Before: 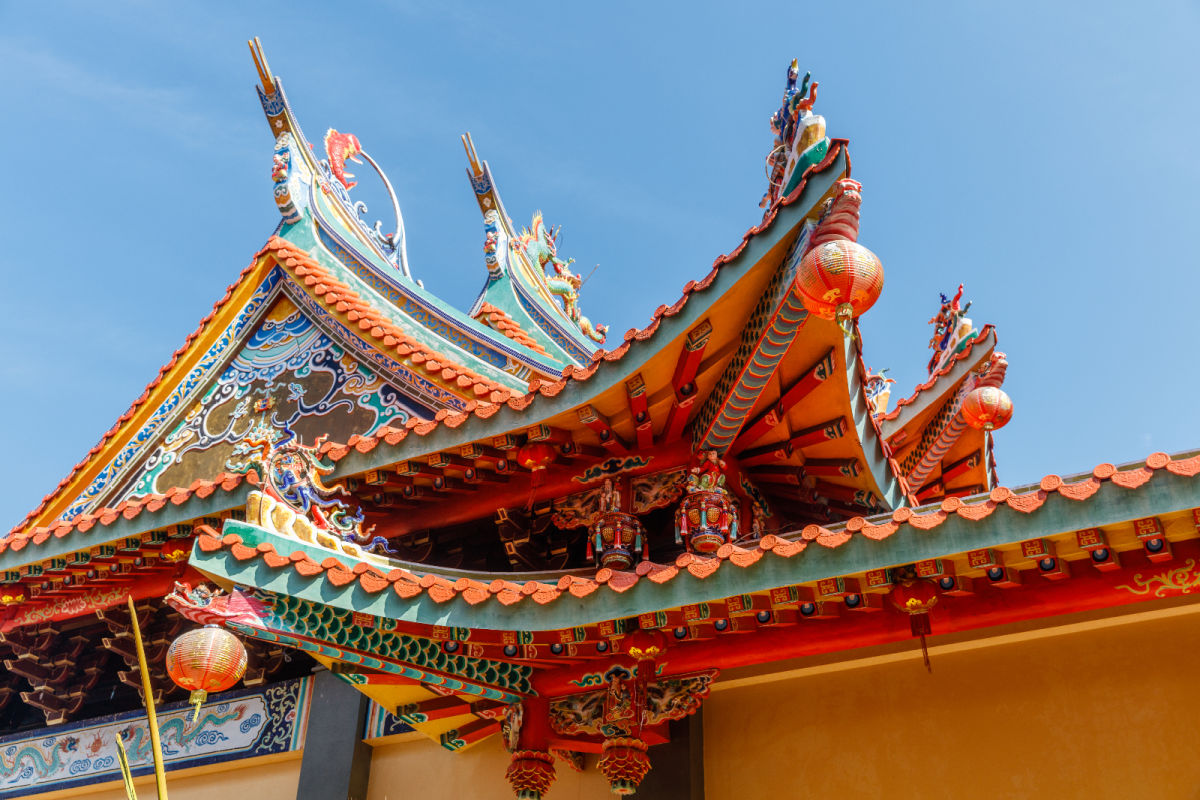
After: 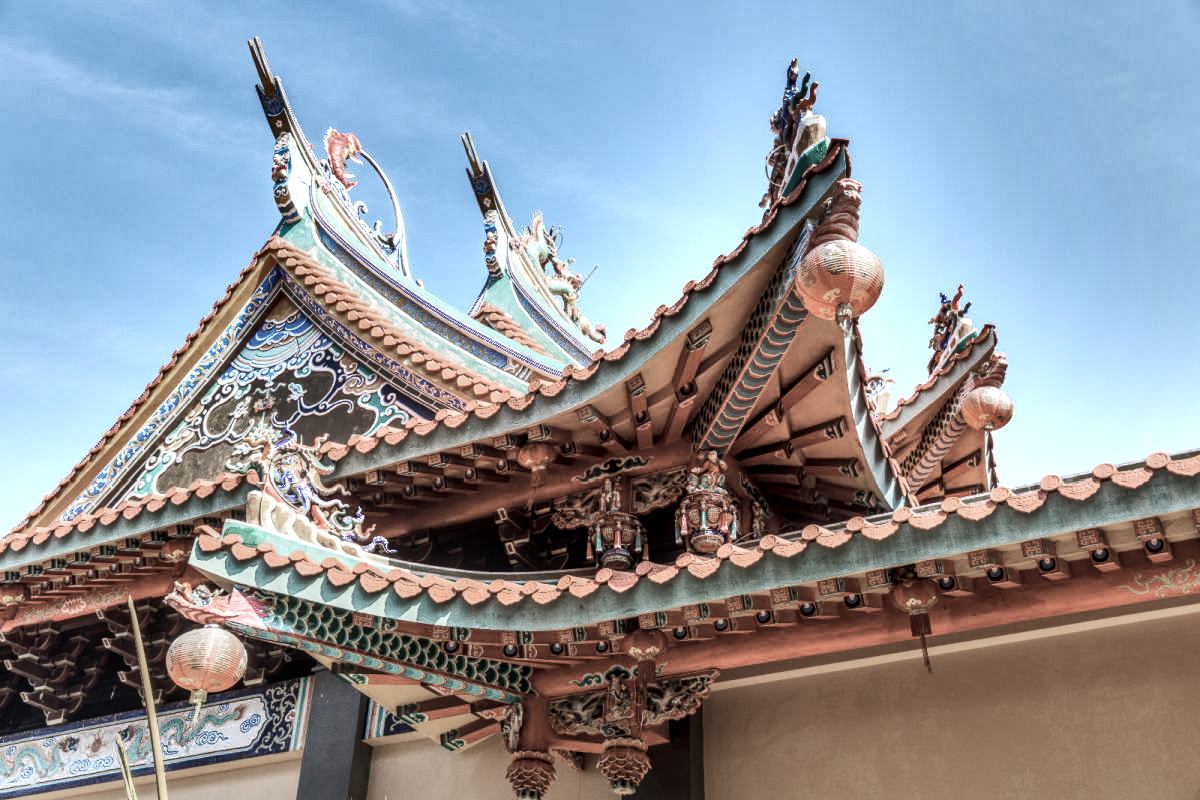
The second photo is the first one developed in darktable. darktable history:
shadows and highlights: shadows 18.03, highlights -83.35, soften with gaussian
local contrast: on, module defaults
color zones: curves: ch0 [(0, 0.613) (0.01, 0.613) (0.245, 0.448) (0.498, 0.529) (0.642, 0.665) (0.879, 0.777) (0.99, 0.613)]; ch1 [(0, 0.272) (0.219, 0.127) (0.724, 0.346)]
tone equalizer: -8 EV 0.028 EV, -7 EV -0.025 EV, -6 EV 0.012 EV, -5 EV 0.04 EV, -4 EV 0.28 EV, -3 EV 0.627 EV, -2 EV 0.588 EV, -1 EV 0.186 EV, +0 EV 0.027 EV, edges refinement/feathering 500, mask exposure compensation -1.57 EV, preserve details no
